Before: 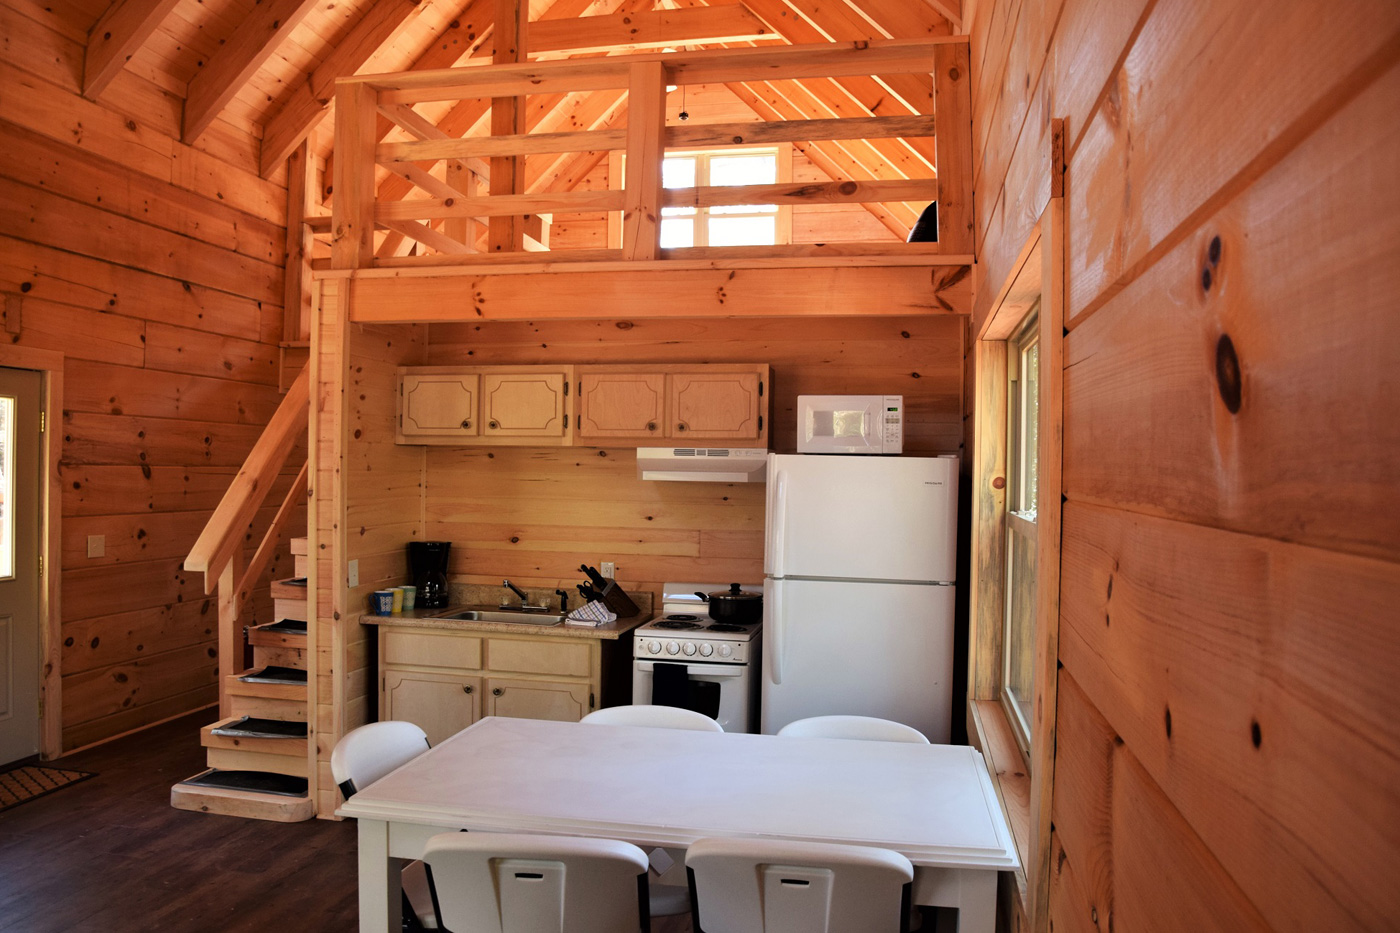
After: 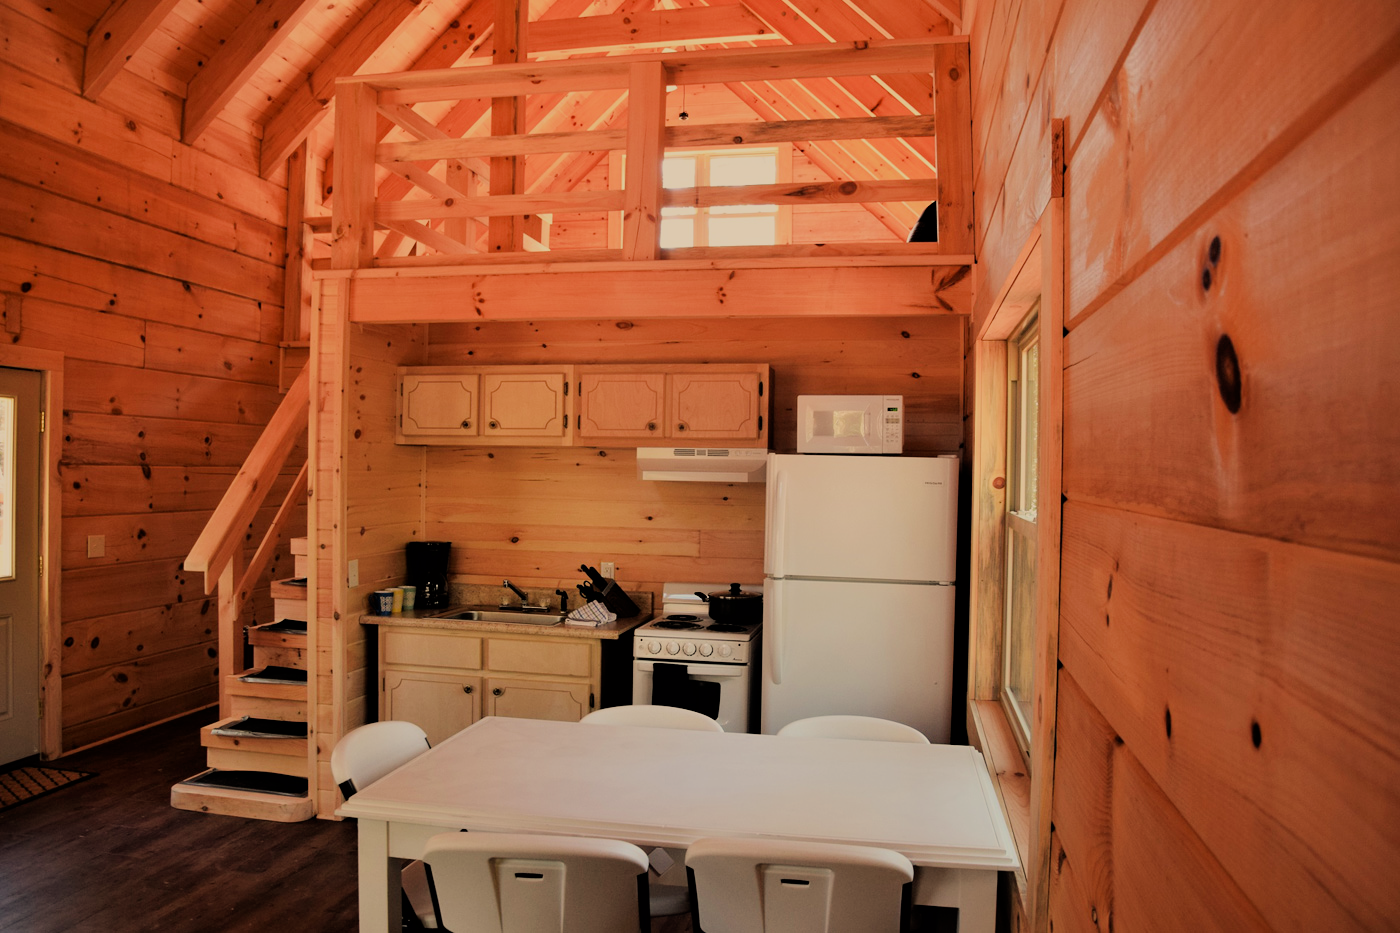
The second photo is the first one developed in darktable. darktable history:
filmic rgb: black relative exposure -6.98 EV, white relative exposure 5.63 EV, hardness 2.86
white balance: red 1.123, blue 0.83
